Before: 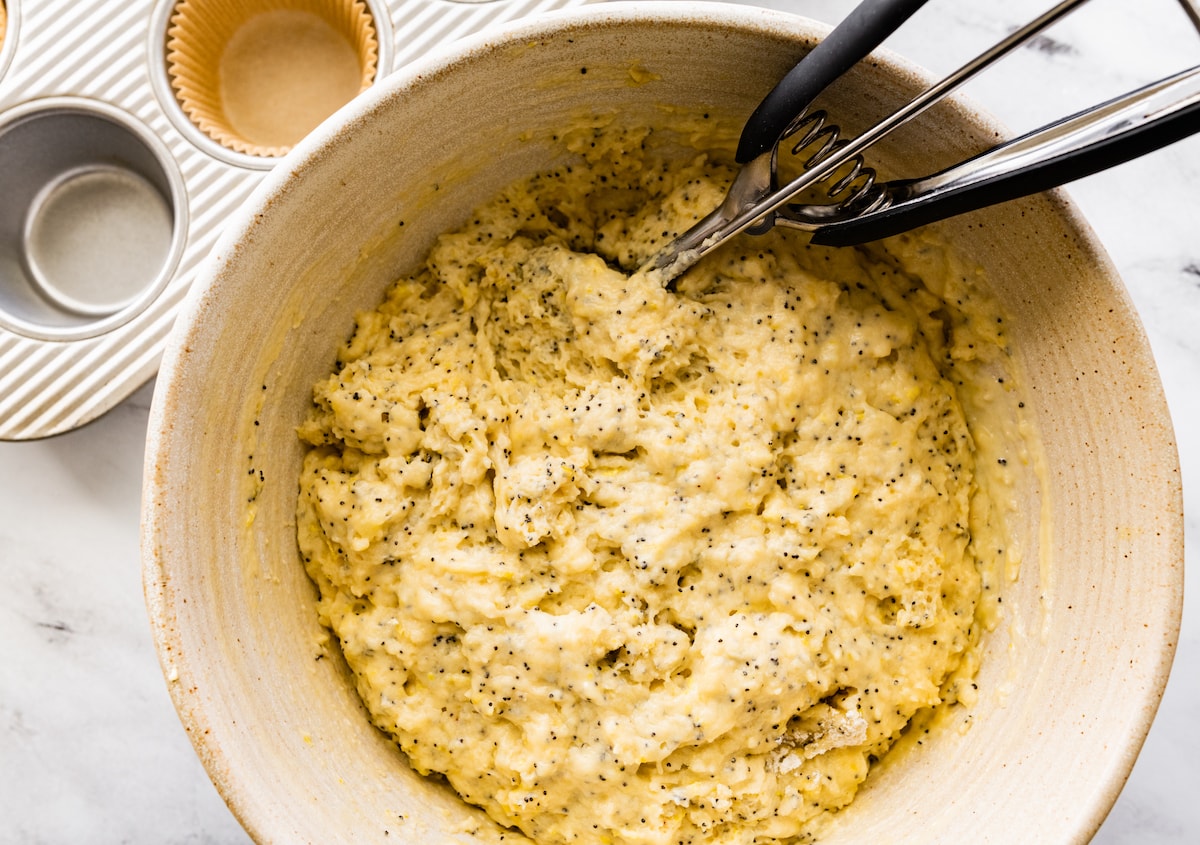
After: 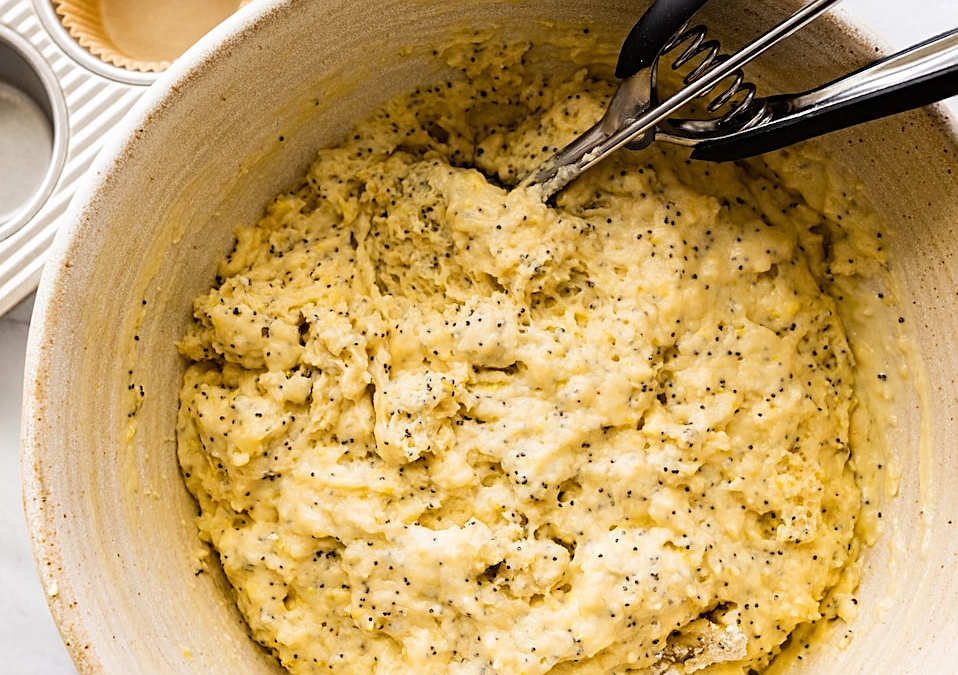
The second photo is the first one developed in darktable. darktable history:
sharpen: on, module defaults
crop and rotate: left 10.071%, top 10.071%, right 10.02%, bottom 10.02%
grain: coarseness 0.81 ISO, strength 1.34%, mid-tones bias 0%
